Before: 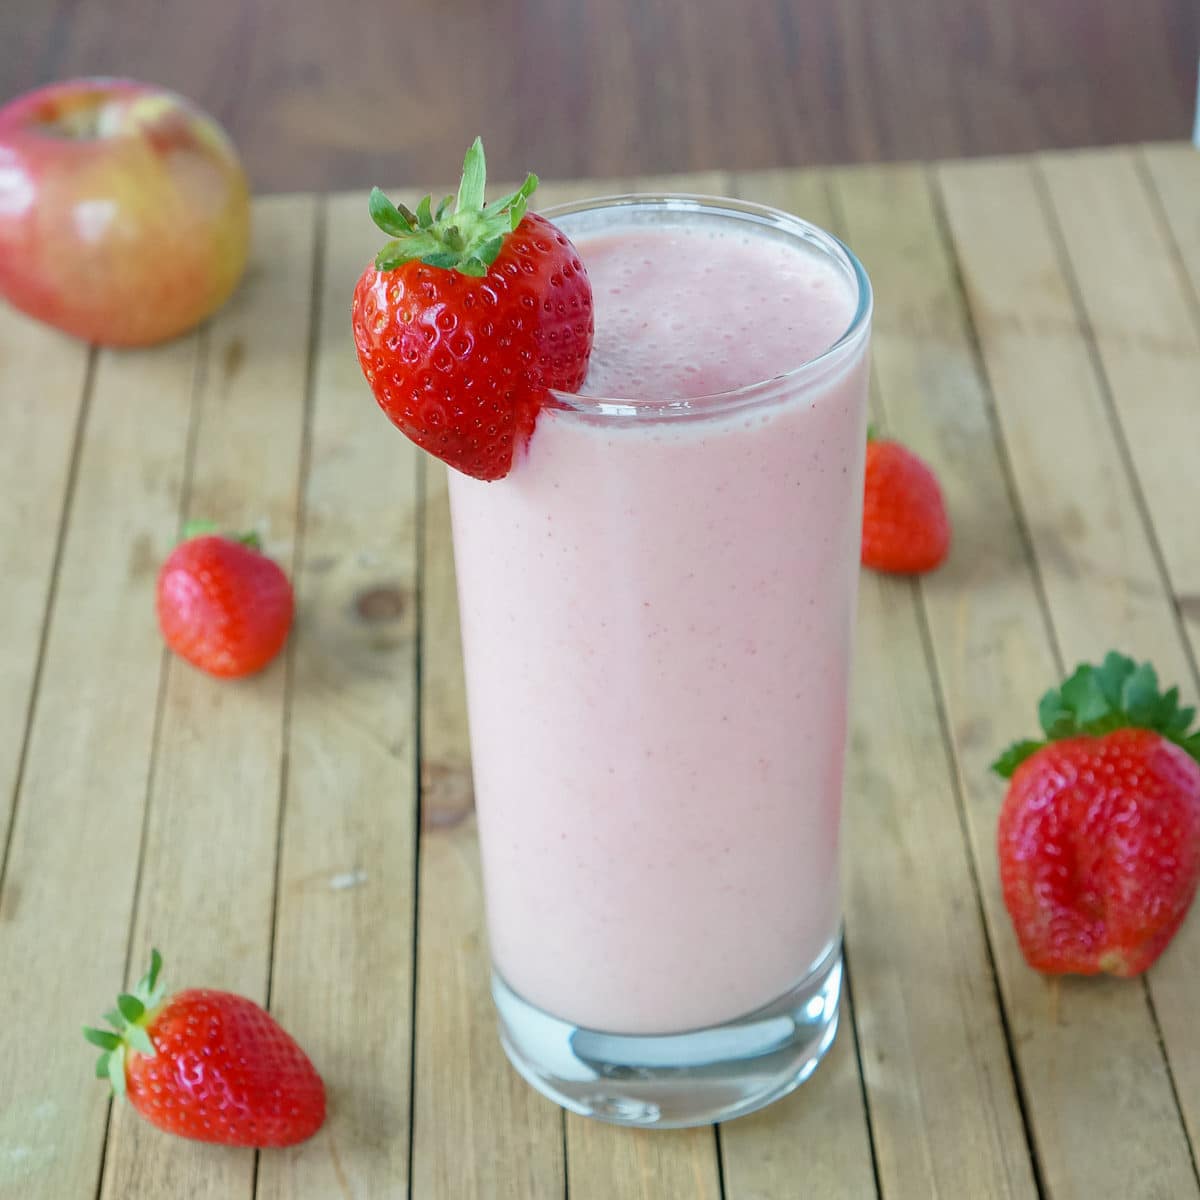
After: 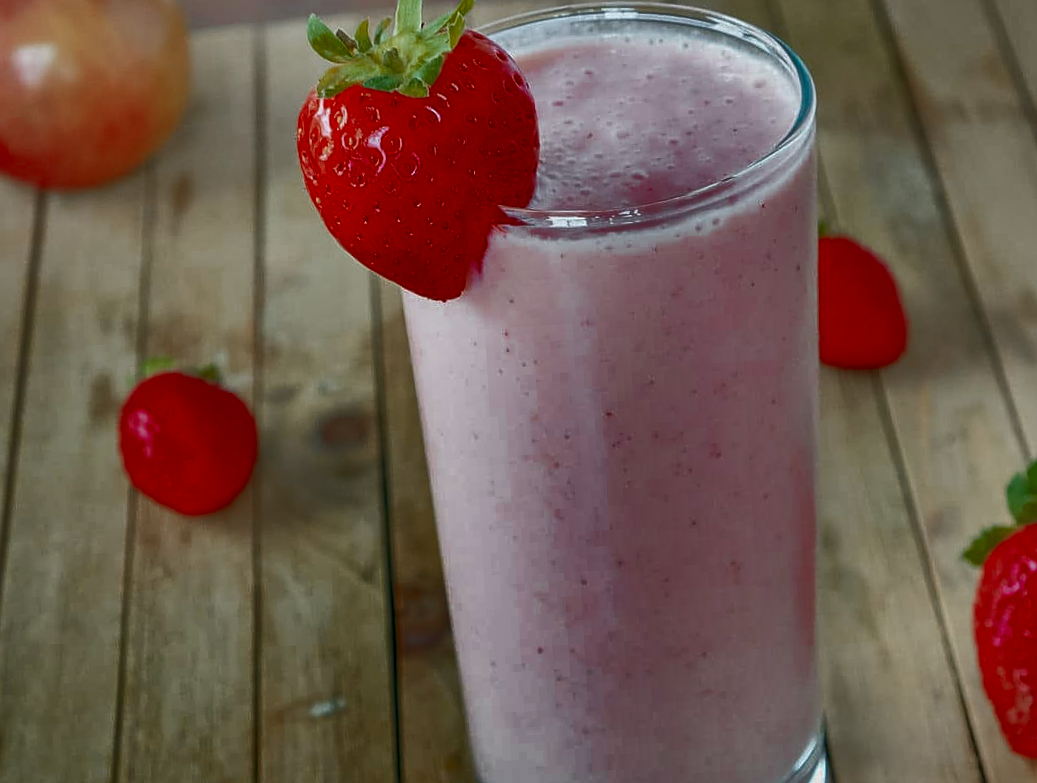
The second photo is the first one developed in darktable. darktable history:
sharpen: on, module defaults
shadows and highlights: radius 123.98, shadows 100, white point adjustment -3, highlights -100, highlights color adjustment 89.84%, soften with gaussian
rotate and perspective: rotation -3.52°, crop left 0.036, crop right 0.964, crop top 0.081, crop bottom 0.919
crop and rotate: left 2.425%, top 11.305%, right 9.6%, bottom 15.08%
local contrast: detail 110%
color zones: curves: ch0 [(0, 0.299) (0.25, 0.383) (0.456, 0.352) (0.736, 0.571)]; ch1 [(0, 0.63) (0.151, 0.568) (0.254, 0.416) (0.47, 0.558) (0.732, 0.37) (0.909, 0.492)]; ch2 [(0.004, 0.604) (0.158, 0.443) (0.257, 0.403) (0.761, 0.468)]
